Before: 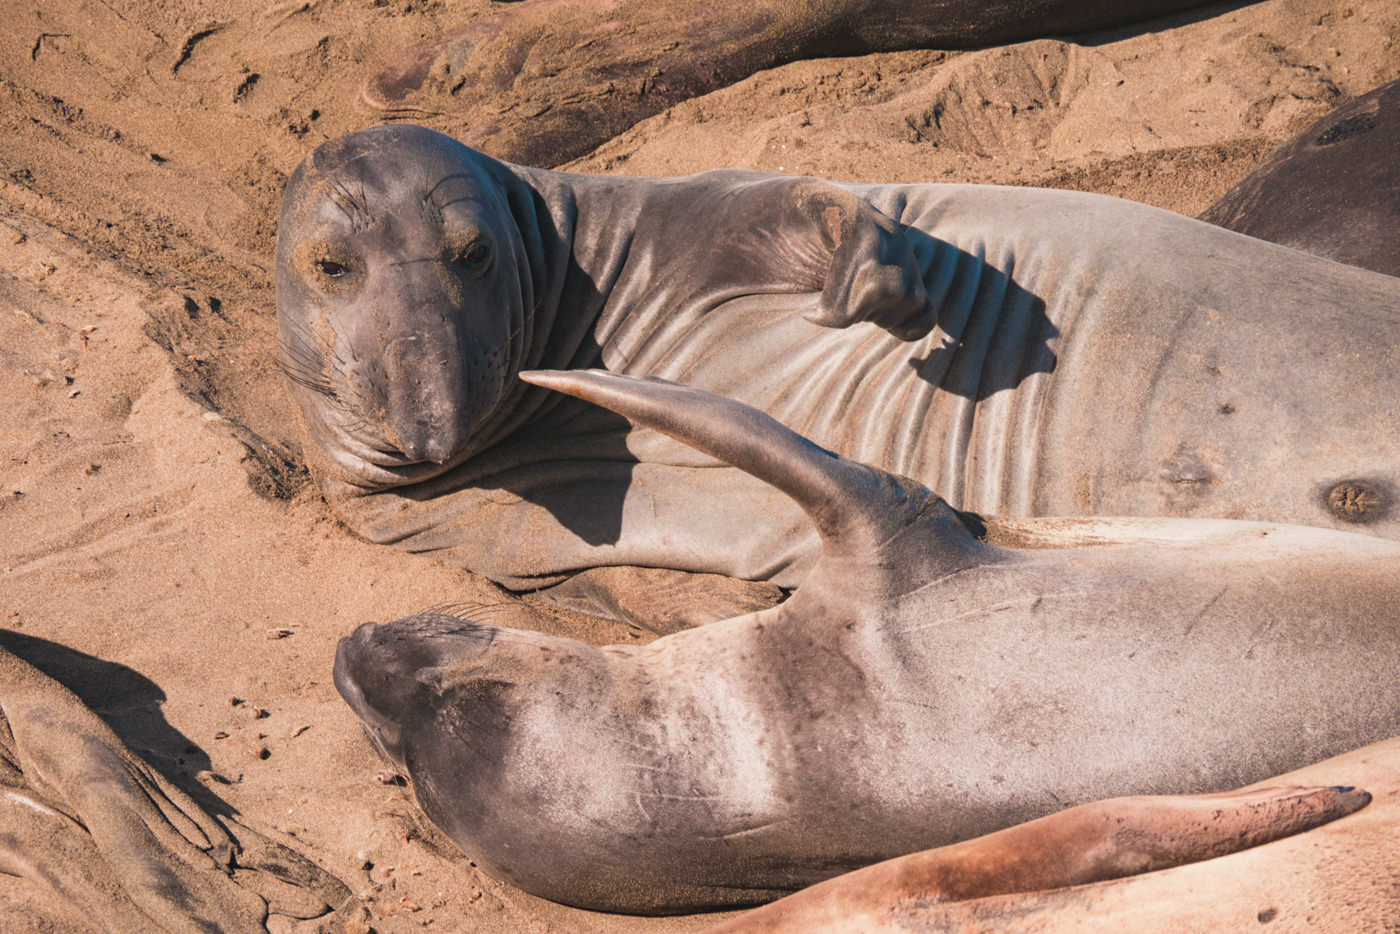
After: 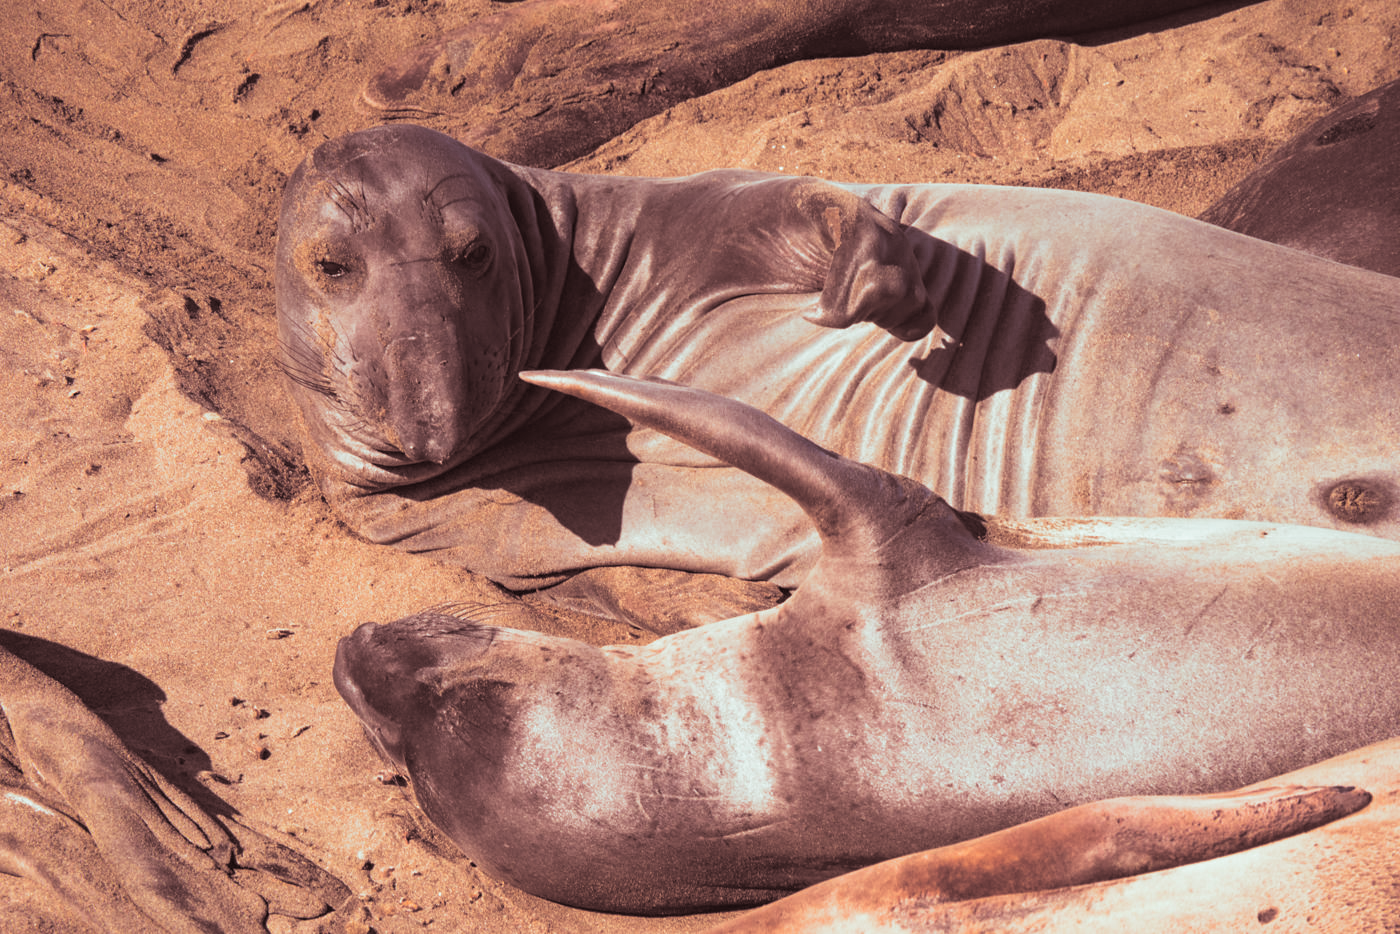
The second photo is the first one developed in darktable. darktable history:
tone equalizer: on, module defaults
color correction: highlights a* -2.73, highlights b* -2.09, shadows a* 2.41, shadows b* 2.73
color balance rgb: perceptual saturation grading › global saturation 45%, perceptual saturation grading › highlights -25%, perceptual saturation grading › shadows 50%, perceptual brilliance grading › global brilliance 3%, global vibrance 3%
split-toning: shadows › saturation 0.3, highlights › hue 180°, highlights › saturation 0.3, compress 0%
